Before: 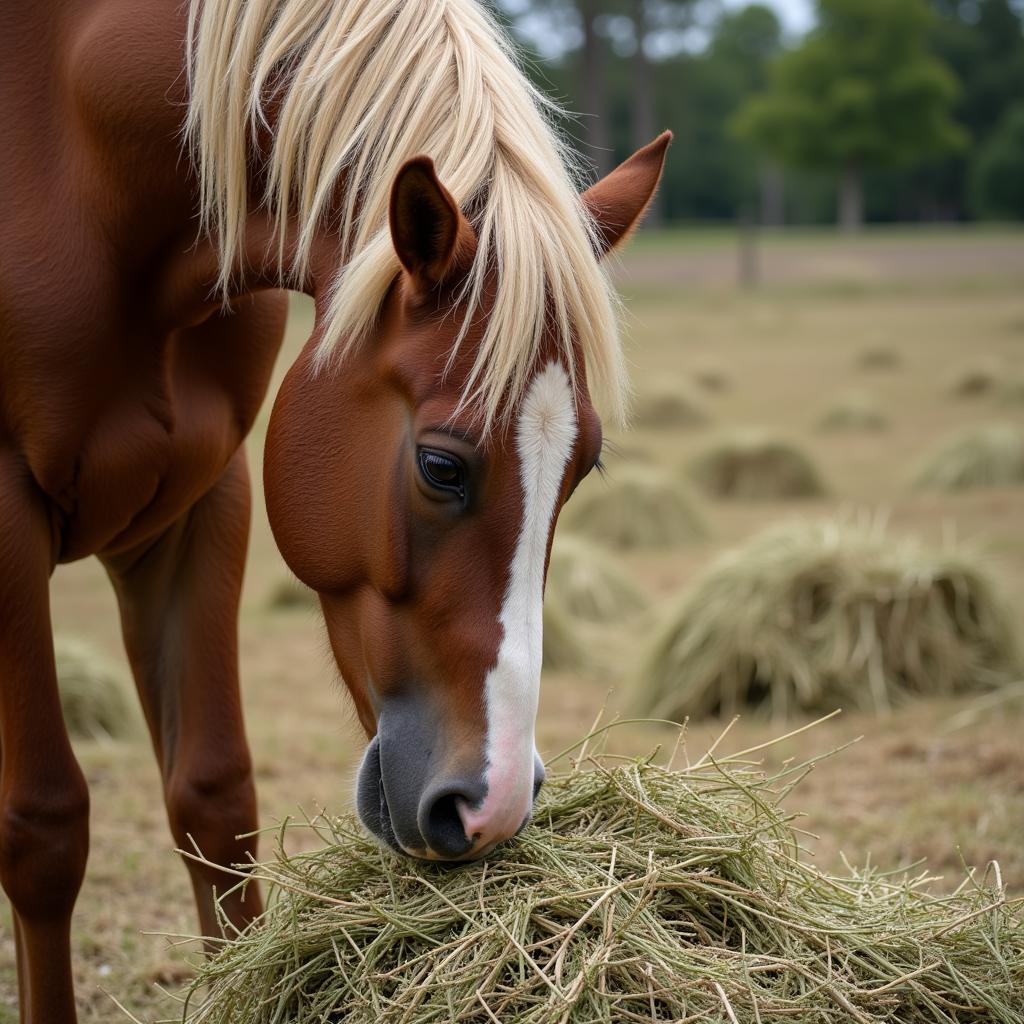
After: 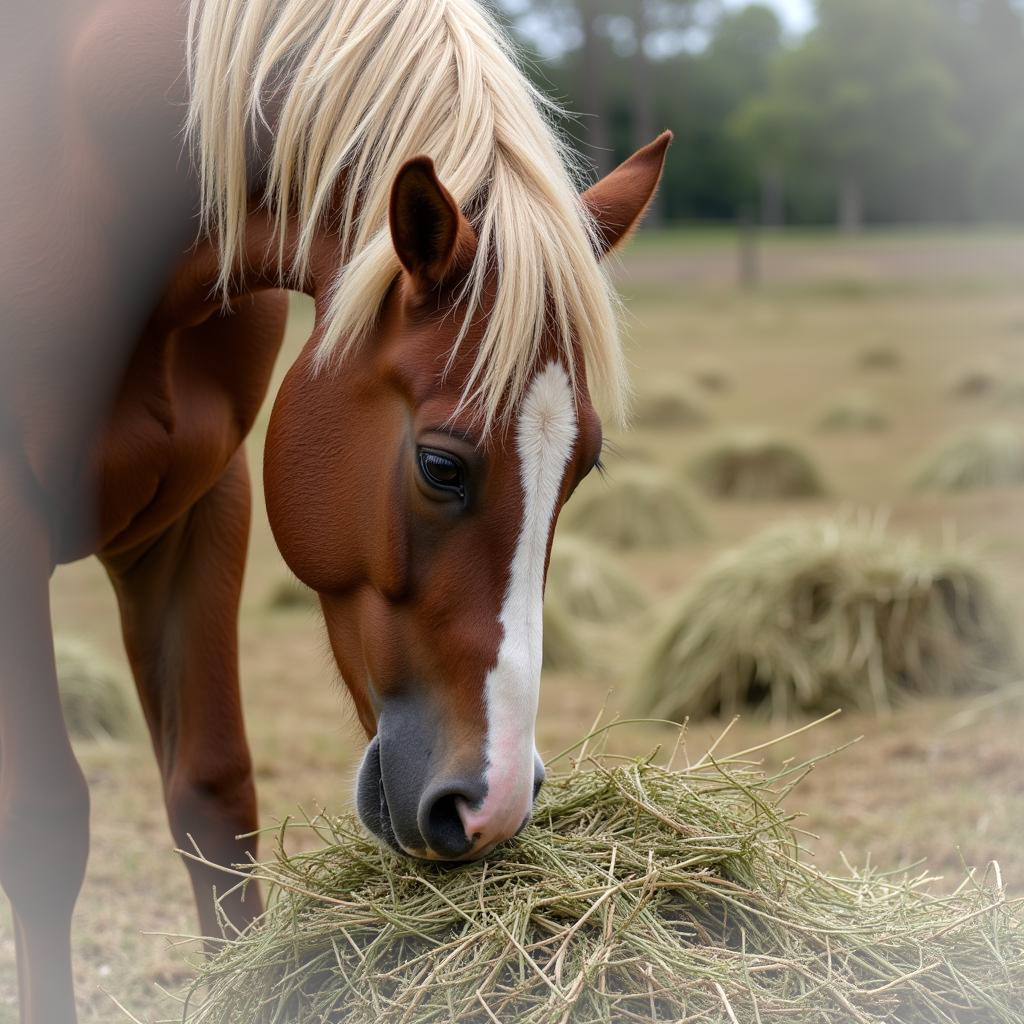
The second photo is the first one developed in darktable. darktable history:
vignetting: brightness 0.292, saturation 0
